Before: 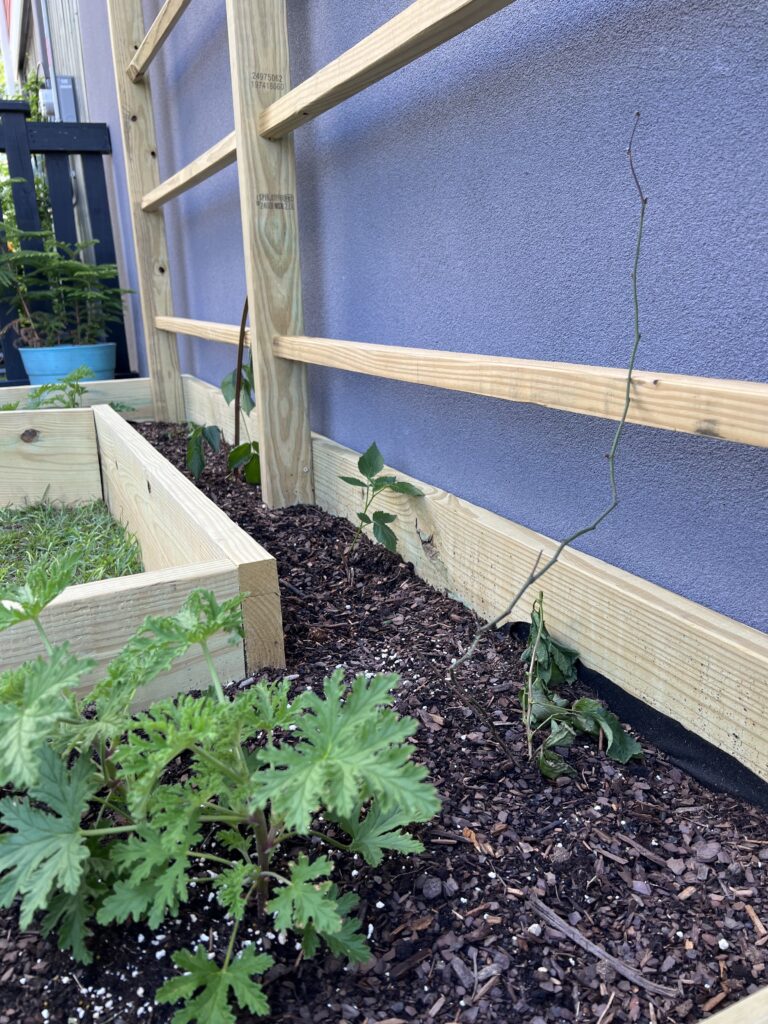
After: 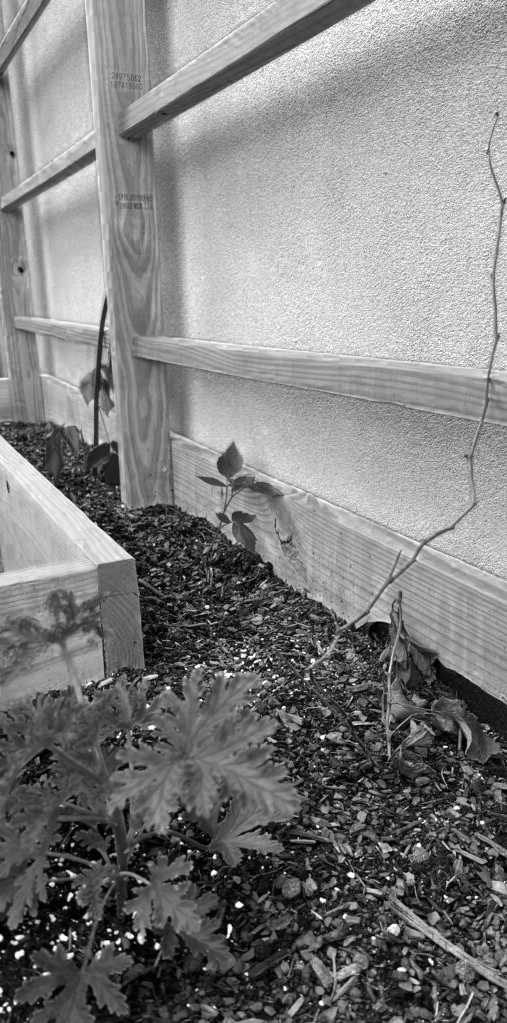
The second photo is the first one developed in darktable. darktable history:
color zones: curves: ch0 [(0.287, 0.048) (0.493, 0.484) (0.737, 0.816)]; ch1 [(0, 0) (0.143, 0) (0.286, 0) (0.429, 0) (0.571, 0) (0.714, 0) (0.857, 0)]
crop and rotate: left 18.442%, right 15.508%
